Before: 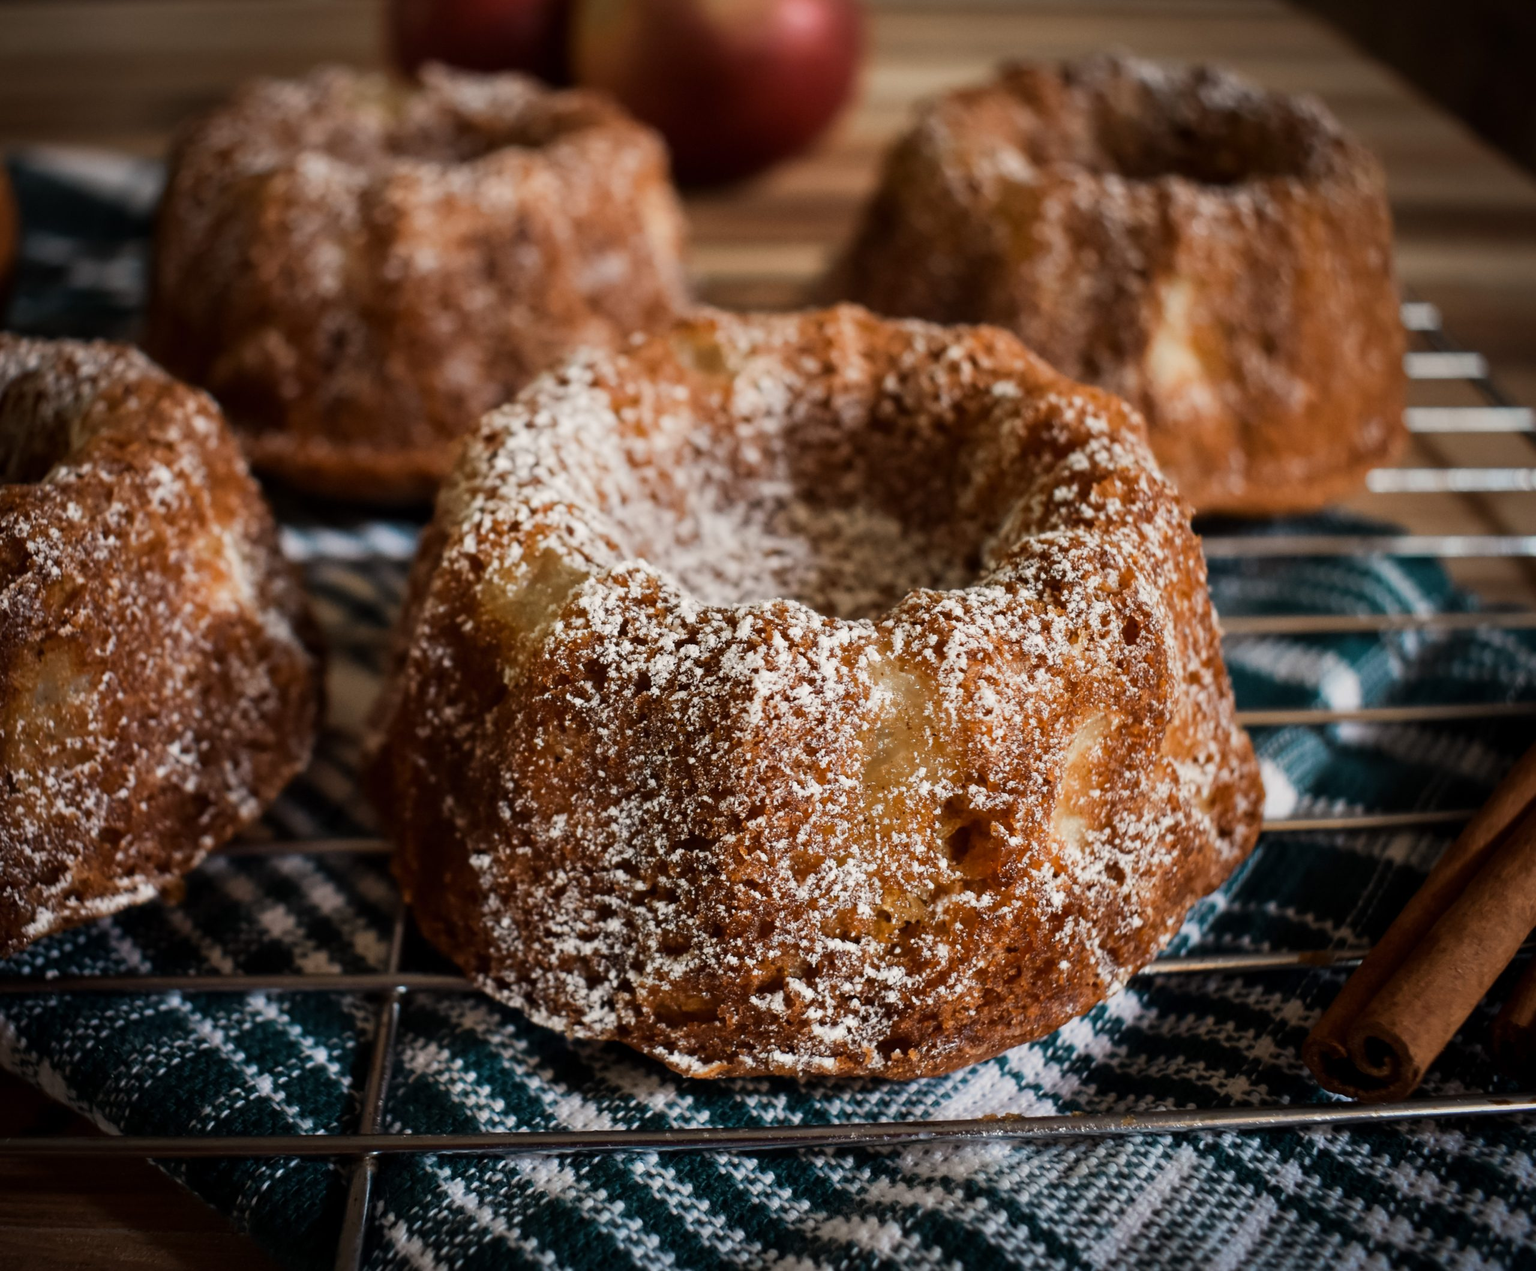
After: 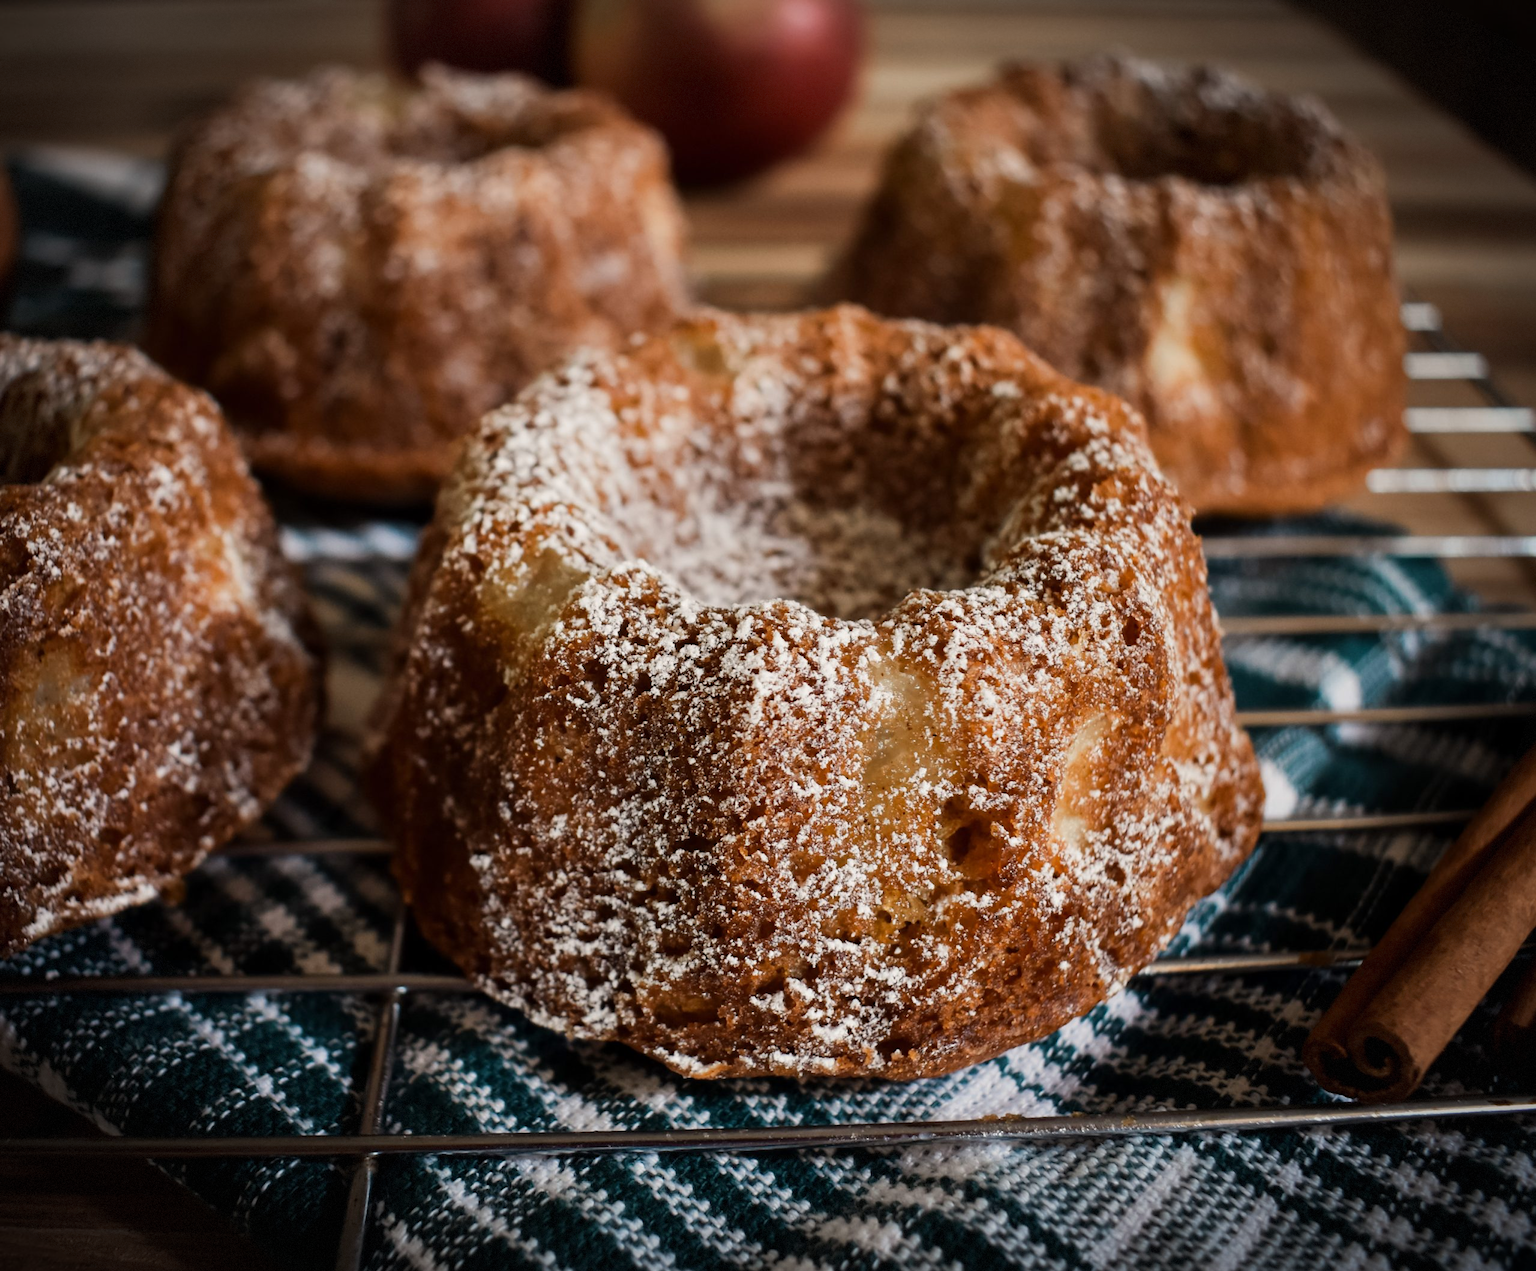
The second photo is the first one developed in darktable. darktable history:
bloom: size 13.65%, threshold 98.39%, strength 4.82%
vignetting: fall-off start 100%, brightness -0.406, saturation -0.3, width/height ratio 1.324, dithering 8-bit output, unbound false
